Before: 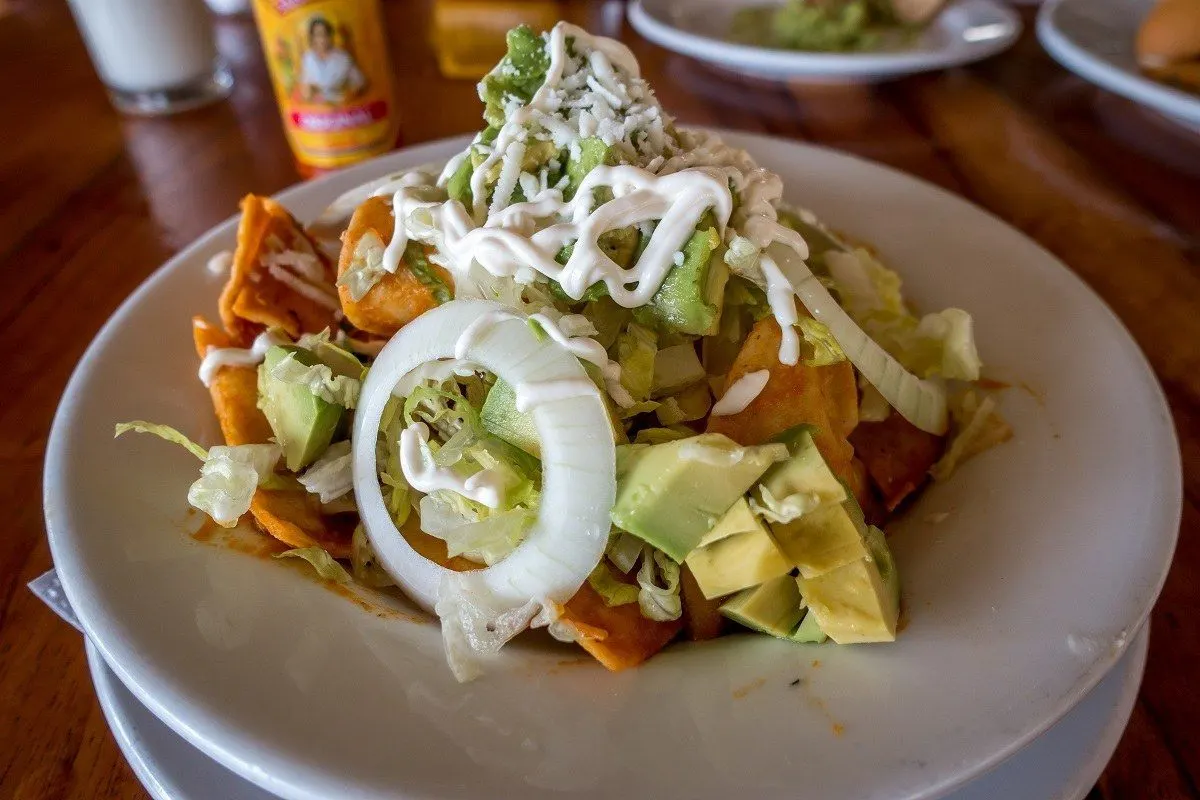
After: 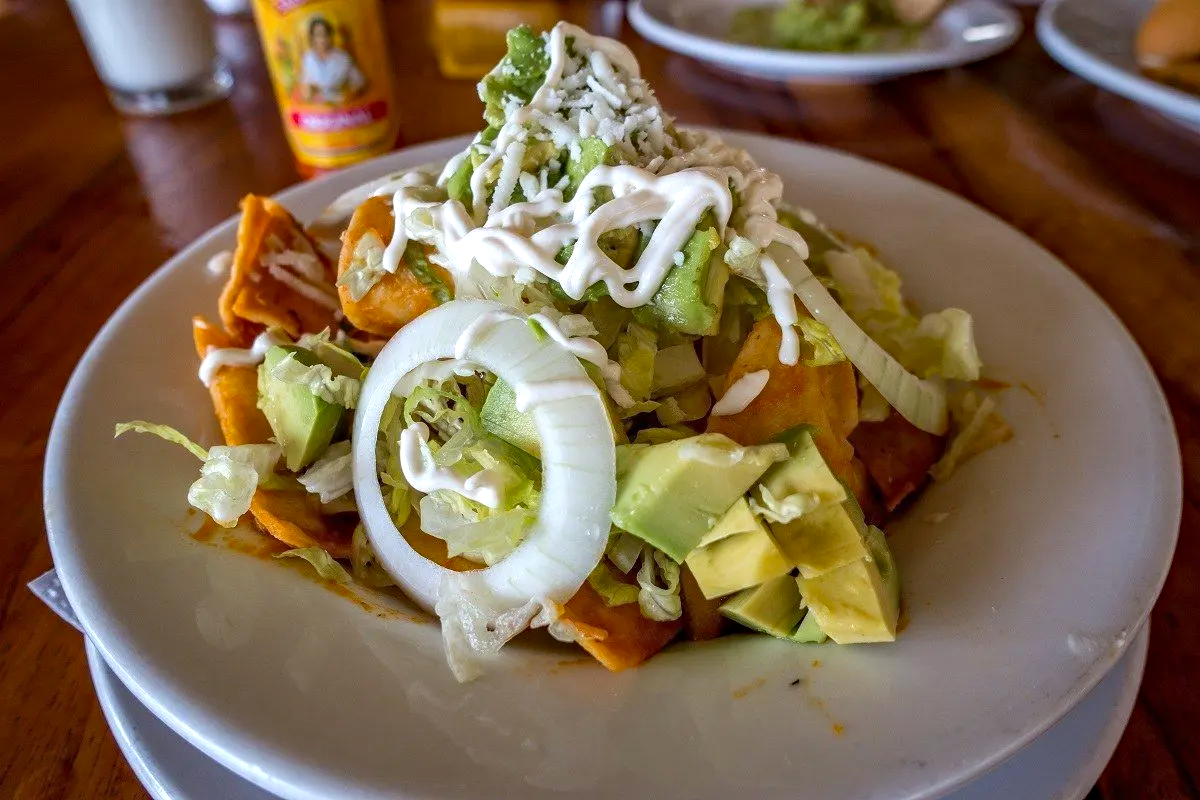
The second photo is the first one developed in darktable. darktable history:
exposure: exposure 0.178 EV, compensate exposure bias true, compensate highlight preservation false
haze removal: compatibility mode true, adaptive false
white balance: red 0.967, blue 1.049
color correction: highlights b* 3
